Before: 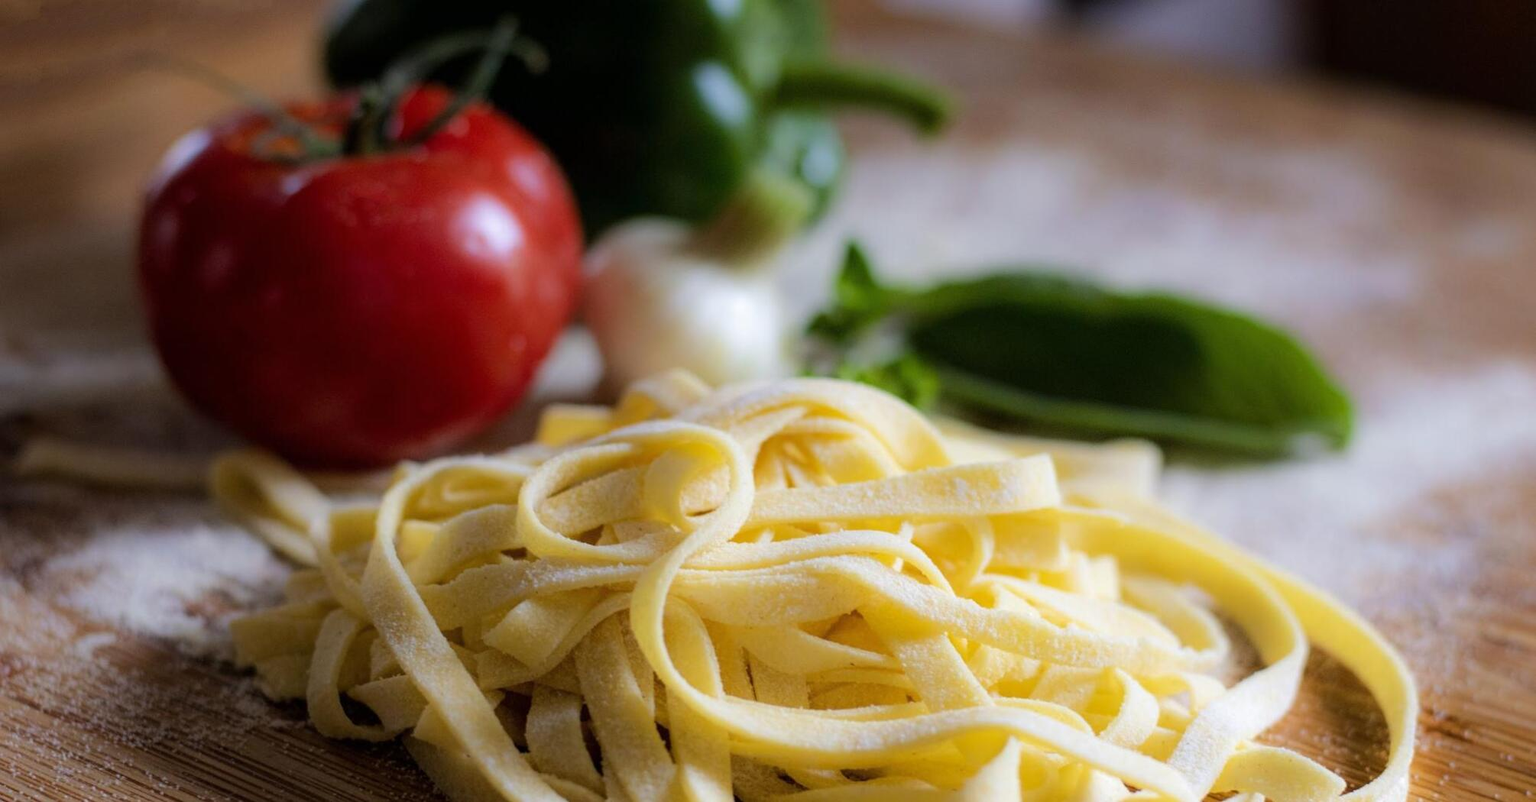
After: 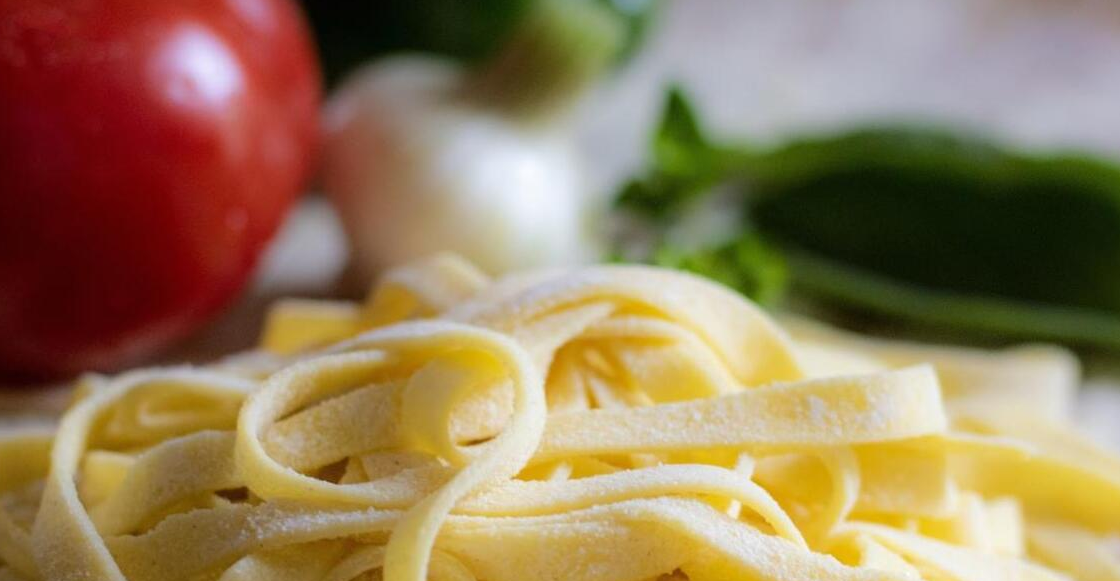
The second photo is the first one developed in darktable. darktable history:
crop and rotate: left 21.983%, top 21.934%, right 22.268%, bottom 22.68%
